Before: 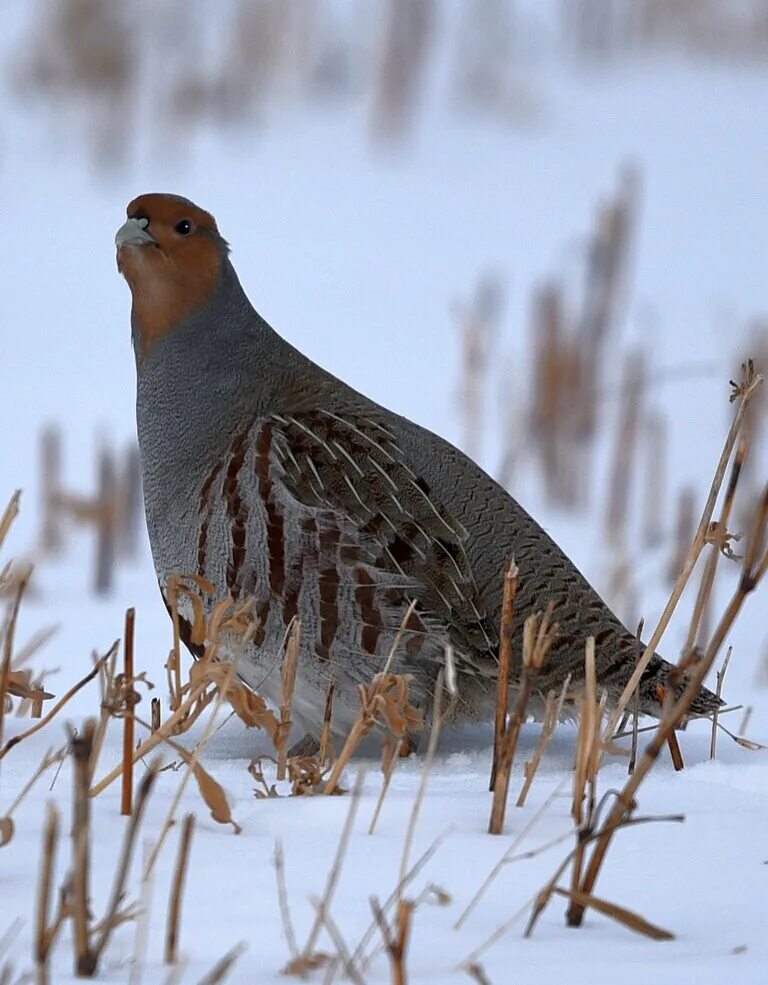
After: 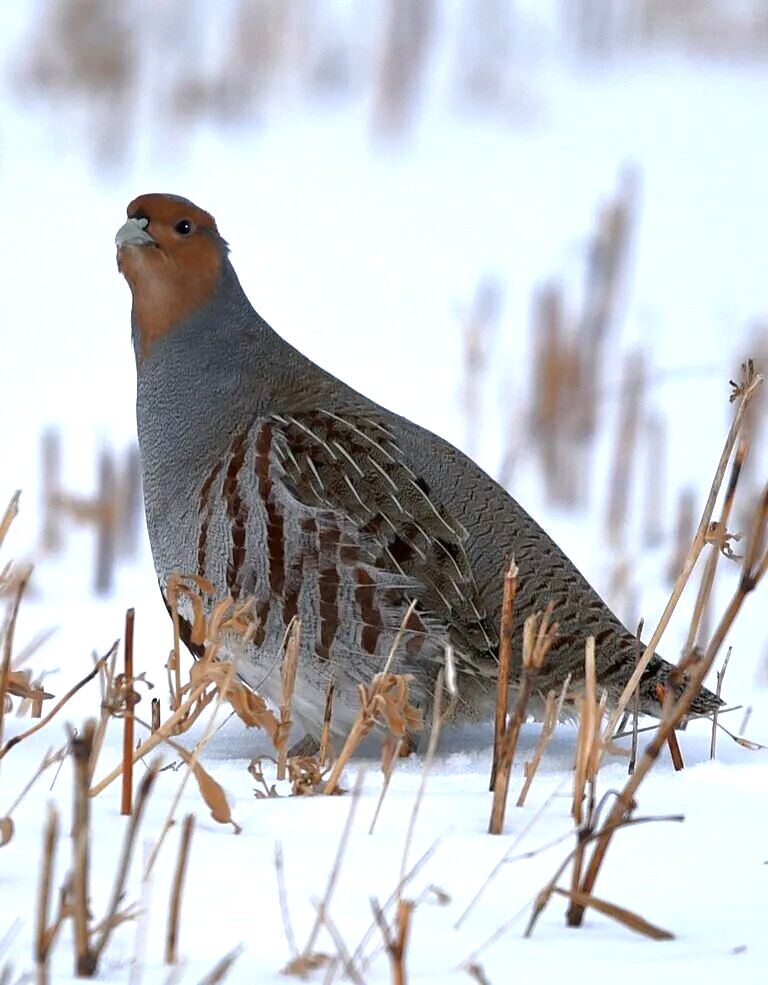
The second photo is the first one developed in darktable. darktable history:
exposure: exposure 0.727 EV, compensate exposure bias true, compensate highlight preservation false
